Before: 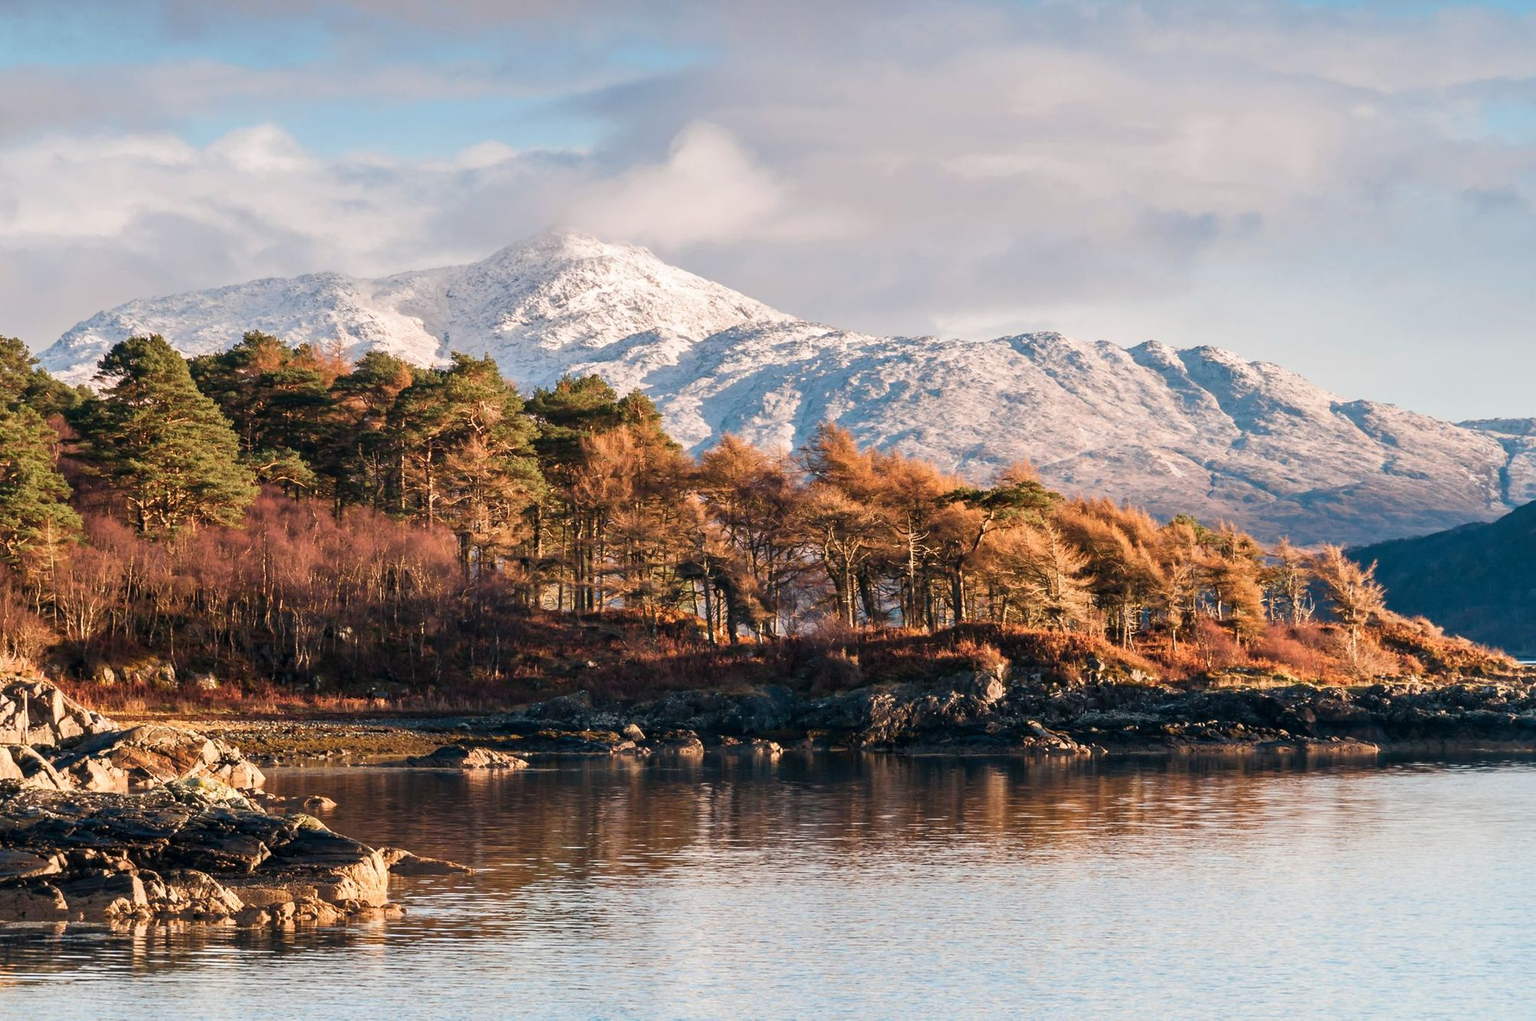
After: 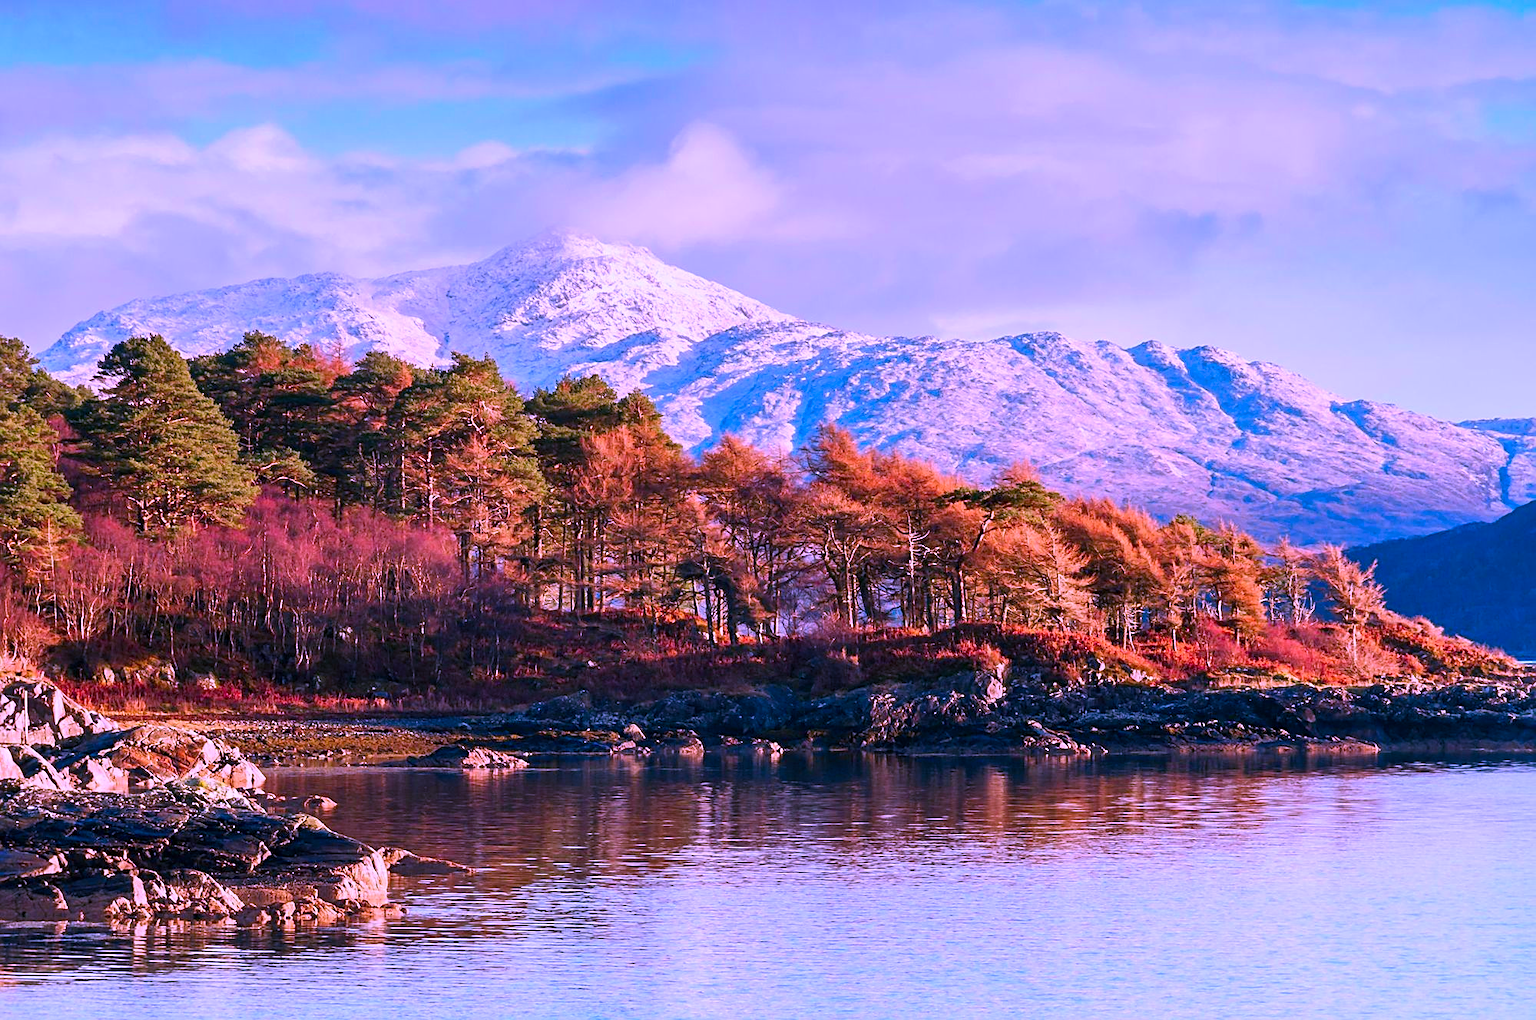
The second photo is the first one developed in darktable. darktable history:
white balance: red 0.871, blue 1.249
color correction: highlights a* 19.5, highlights b* -11.53, saturation 1.69
sharpen: on, module defaults
